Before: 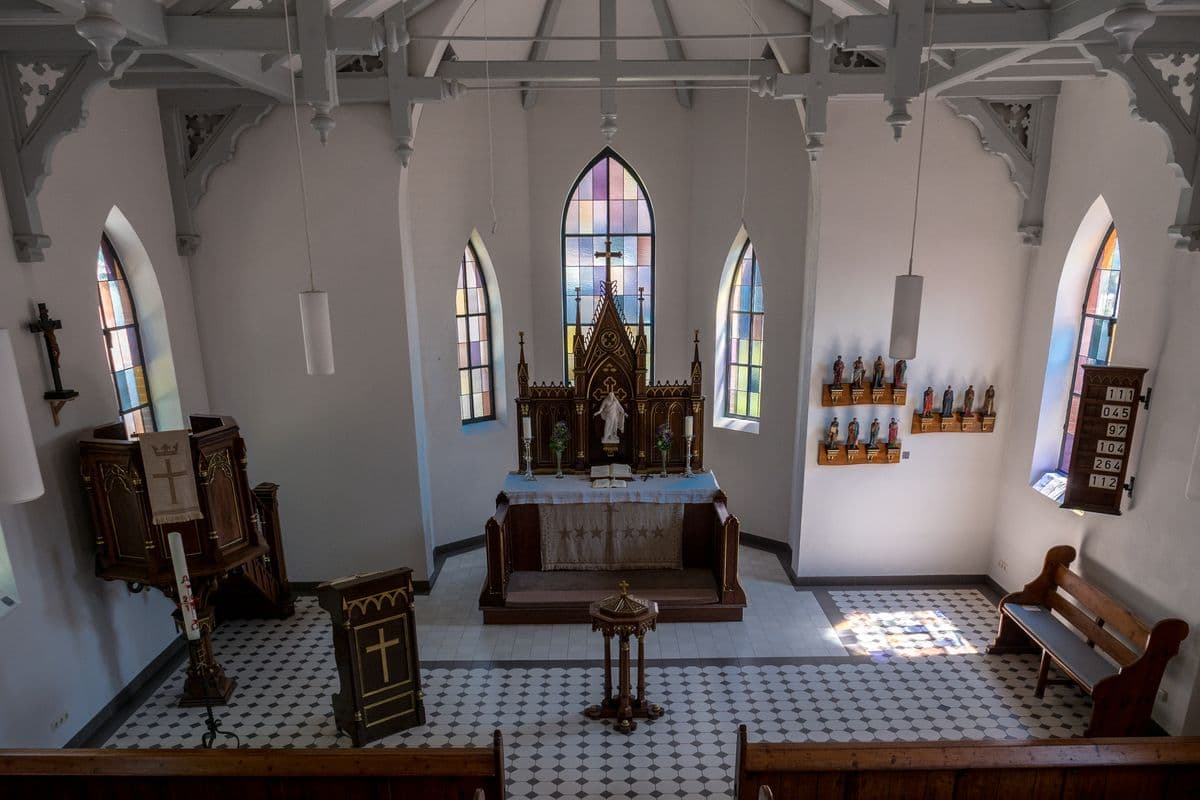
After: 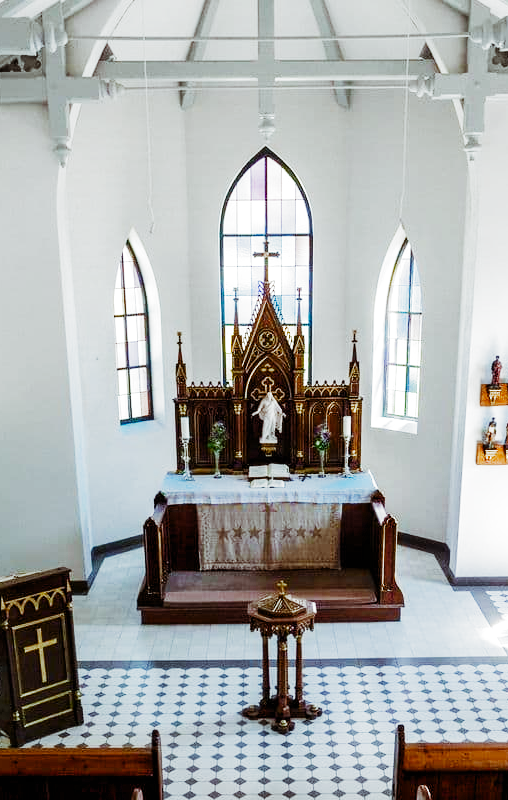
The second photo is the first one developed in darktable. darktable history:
exposure: exposure 2.019 EV, compensate highlight preservation false
filmic rgb: black relative exposure -8.04 EV, white relative exposure 4.01 EV, hardness 4.11, contrast 1.358, preserve chrominance no, color science v5 (2021), contrast in shadows safe, contrast in highlights safe
crop: left 28.503%, right 29.108%
color balance rgb: highlights gain › luminance 15.482%, highlights gain › chroma 3.988%, highlights gain › hue 212.6°, perceptual saturation grading › global saturation 20%, perceptual saturation grading › highlights -25.873%, perceptual saturation grading › shadows 25.438%
